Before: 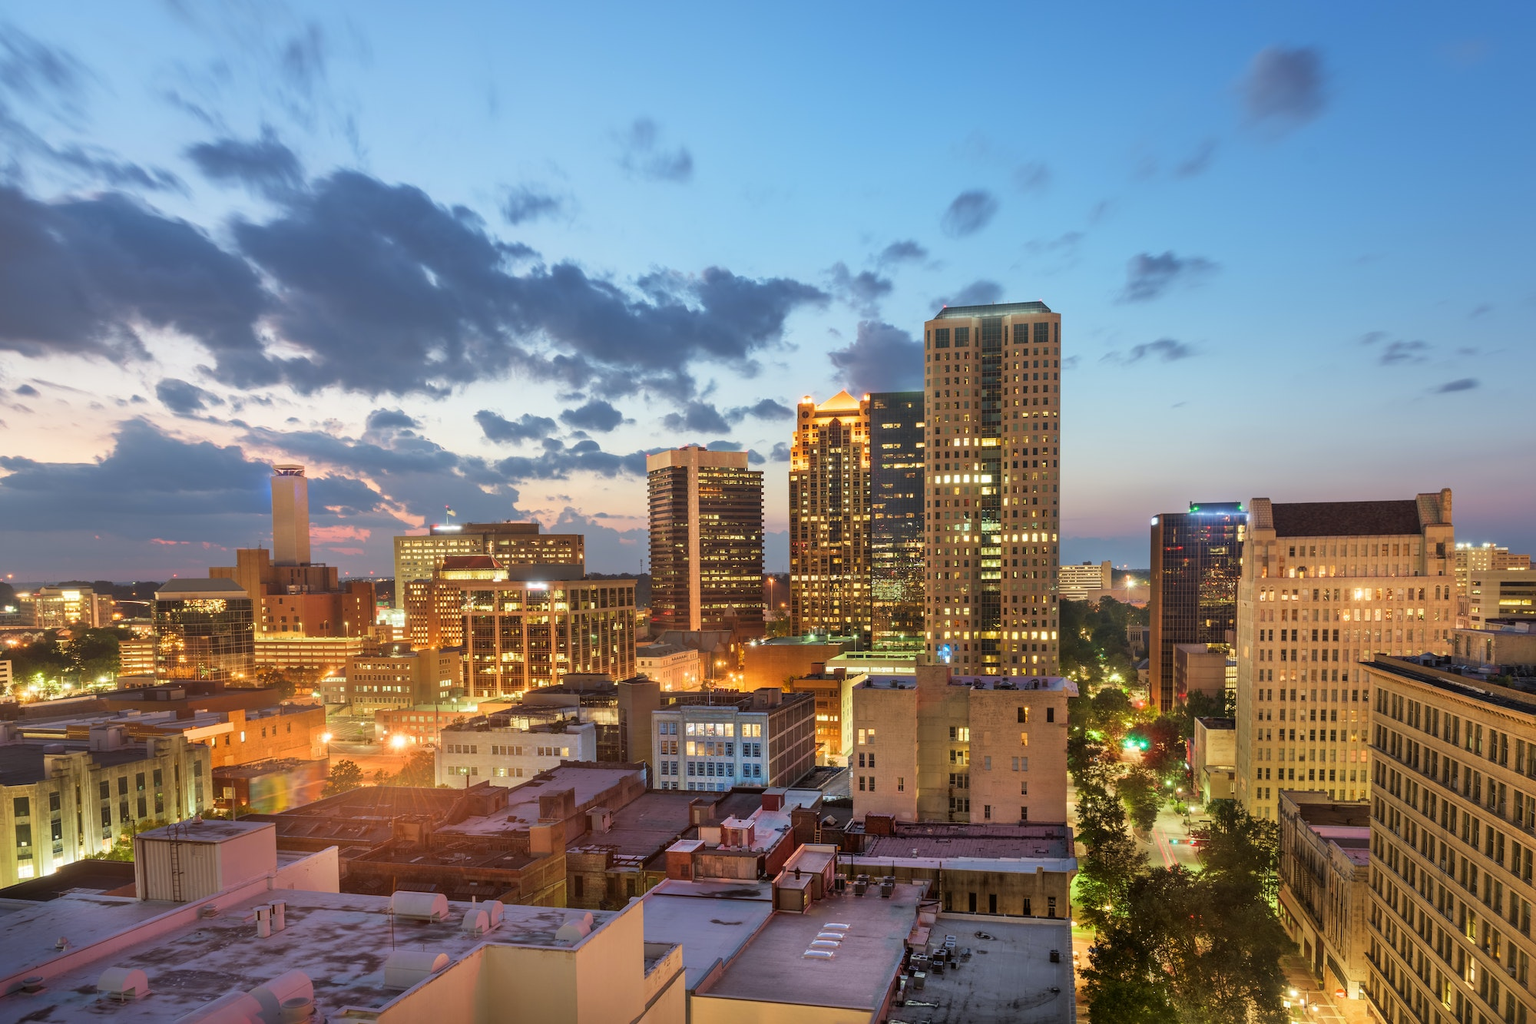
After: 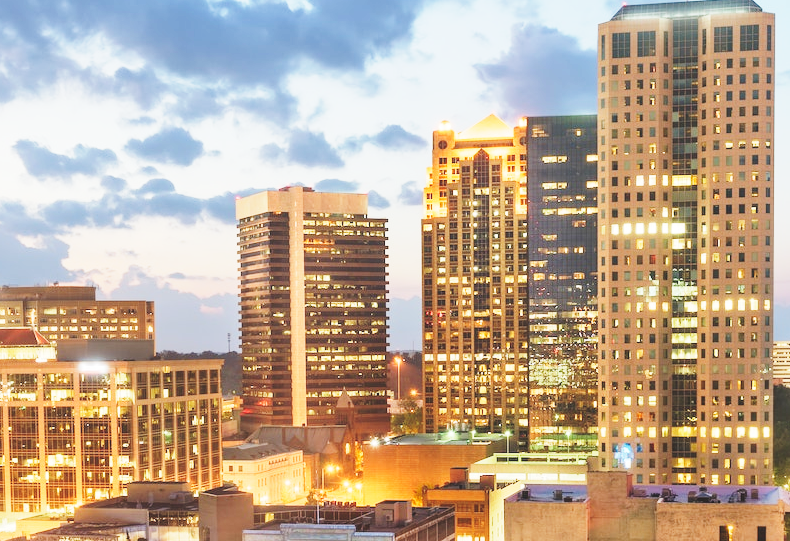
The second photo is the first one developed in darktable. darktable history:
base curve: curves: ch0 [(0, 0) (0, 0.001) (0.001, 0.001) (0.004, 0.002) (0.007, 0.004) (0.015, 0.013) (0.033, 0.045) (0.052, 0.096) (0.075, 0.17) (0.099, 0.241) (0.163, 0.42) (0.219, 0.55) (0.259, 0.616) (0.327, 0.722) (0.365, 0.765) (0.522, 0.873) (0.547, 0.881) (0.689, 0.919) (0.826, 0.952) (1, 1)], preserve colors none
crop: left 30.324%, top 29.694%, right 30.131%, bottom 29.678%
exposure: black level correction -0.016, compensate highlight preservation false
